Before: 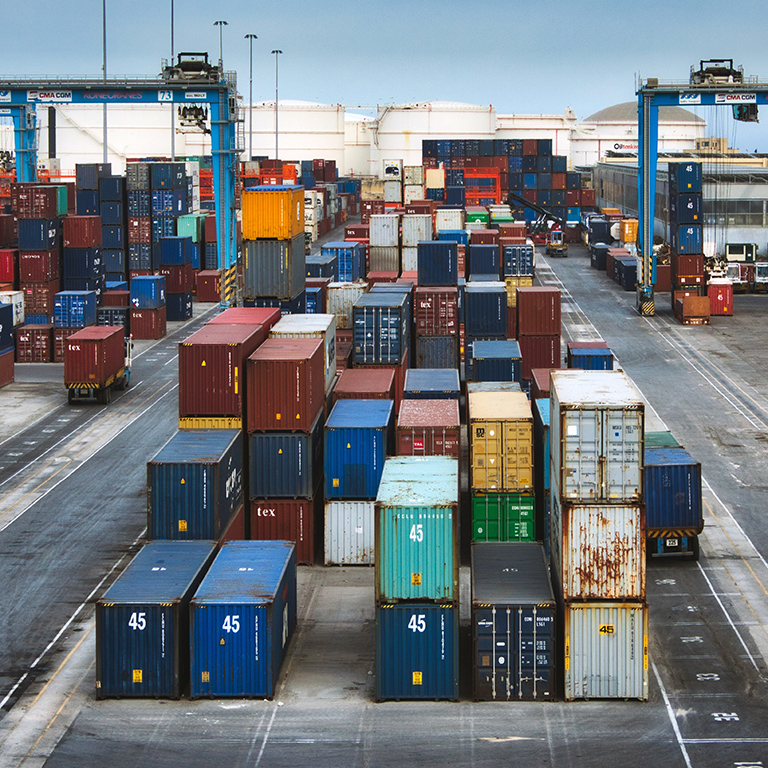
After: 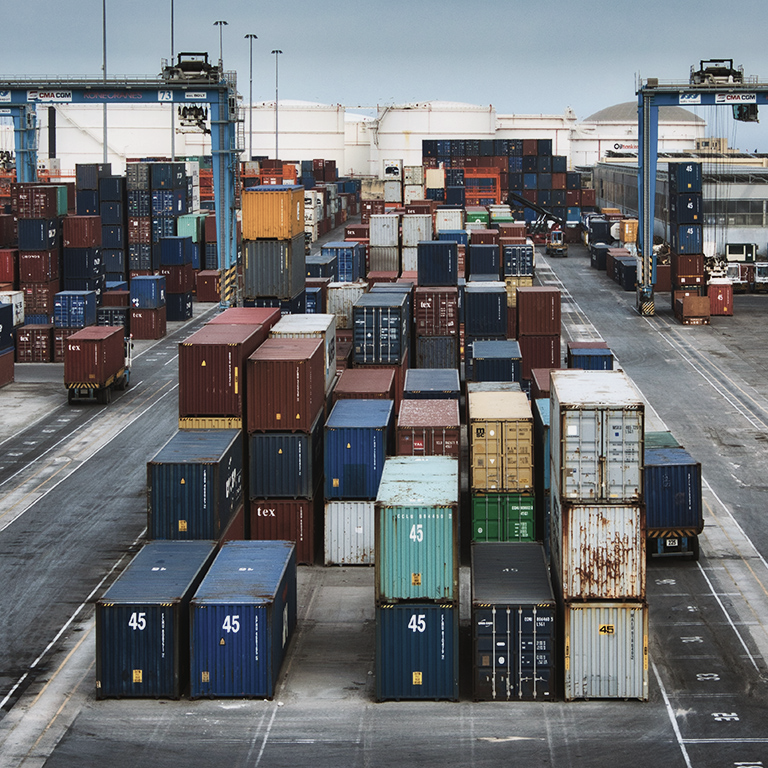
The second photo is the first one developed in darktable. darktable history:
exposure: exposure -0.573 EV, compensate exposure bias true, compensate highlight preservation false
contrast brightness saturation: contrast 0.101, saturation -0.363
